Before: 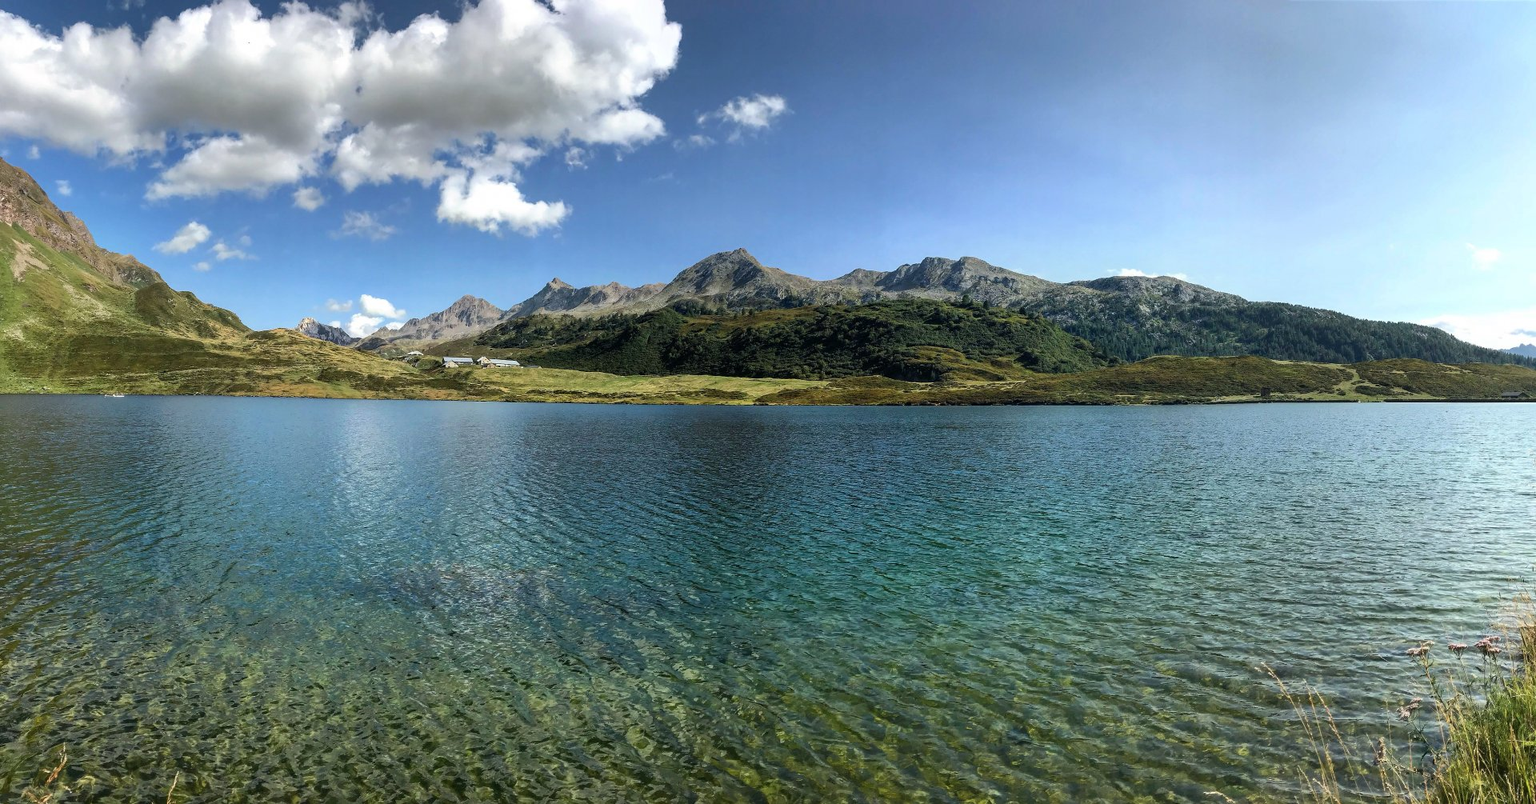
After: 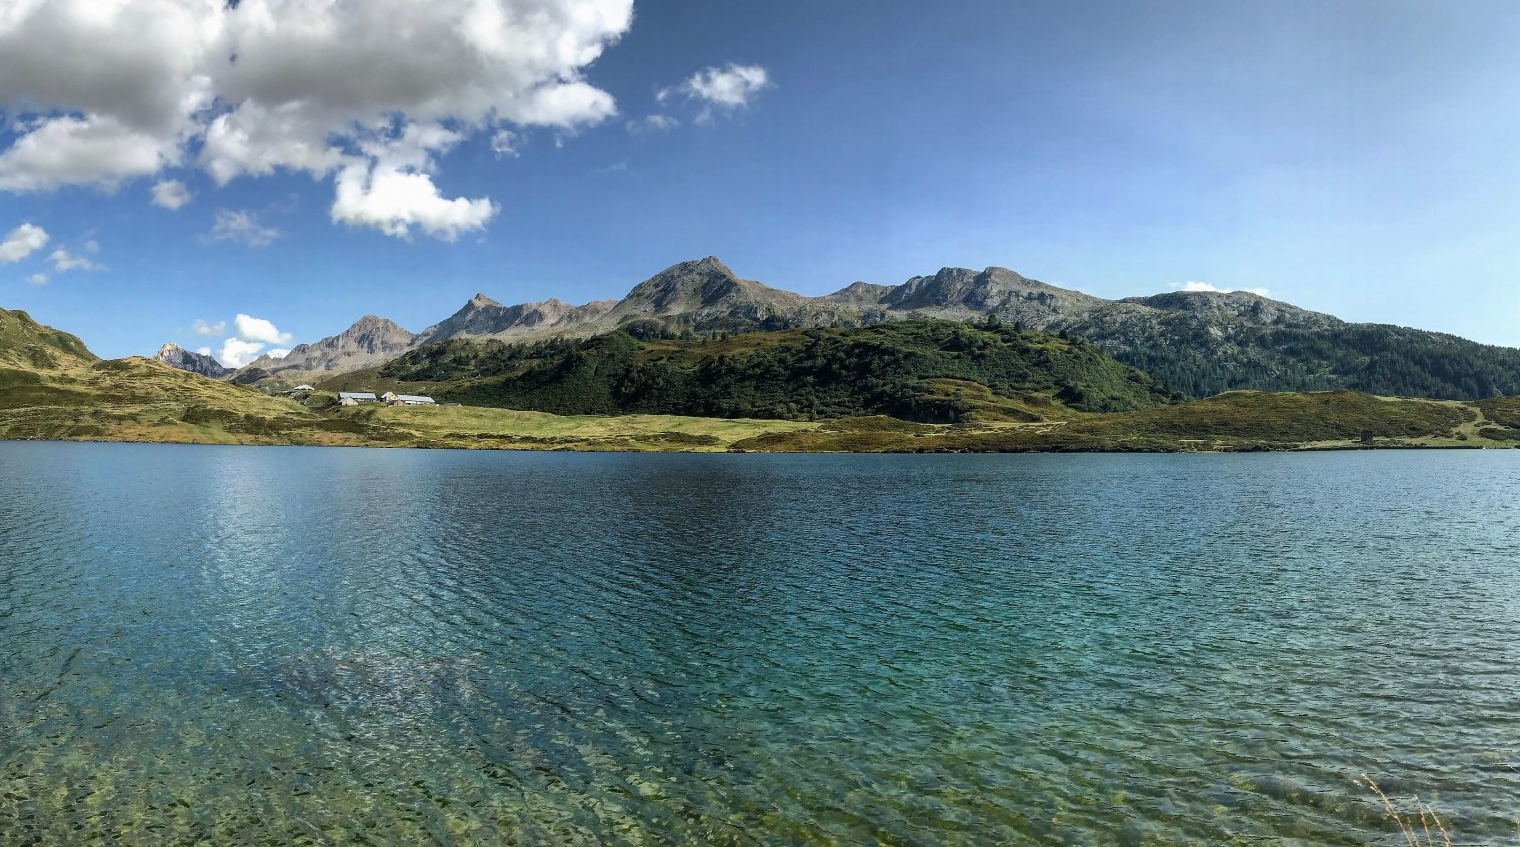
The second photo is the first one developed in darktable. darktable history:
tone equalizer: -7 EV 0.18 EV, -6 EV 0.12 EV, -5 EV 0.08 EV, -4 EV 0.04 EV, -2 EV -0.02 EV, -1 EV -0.04 EV, +0 EV -0.06 EV, luminance estimator HSV value / RGB max
crop: left 11.225%, top 5.381%, right 9.565%, bottom 10.314%
contrast brightness saturation: saturation -0.05
